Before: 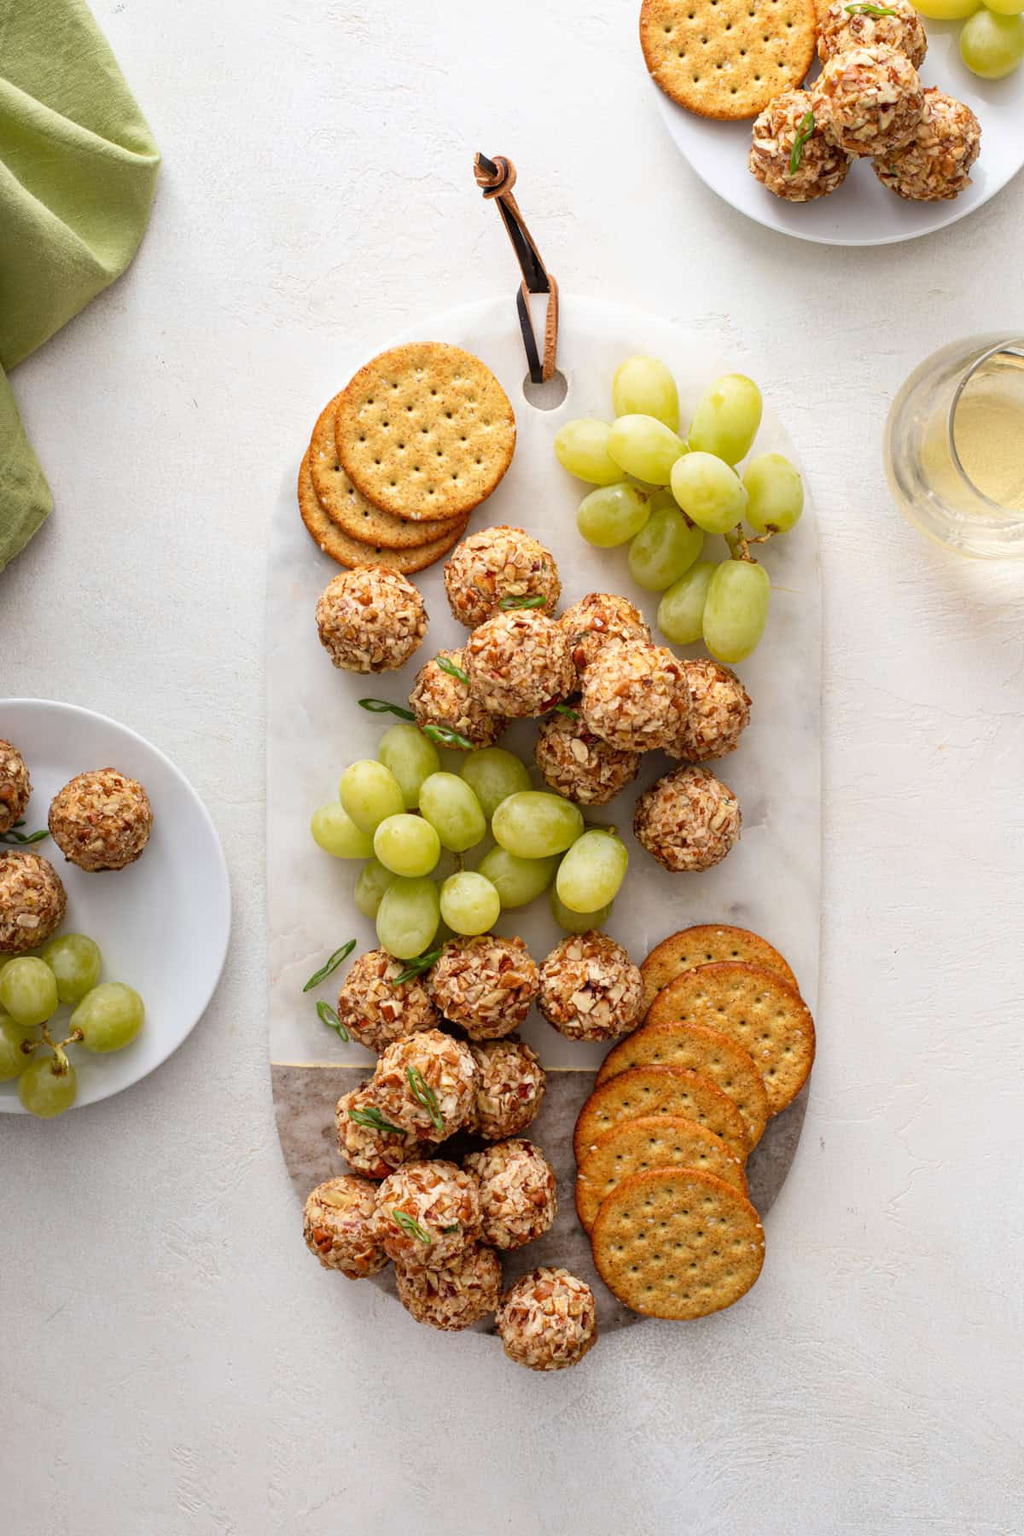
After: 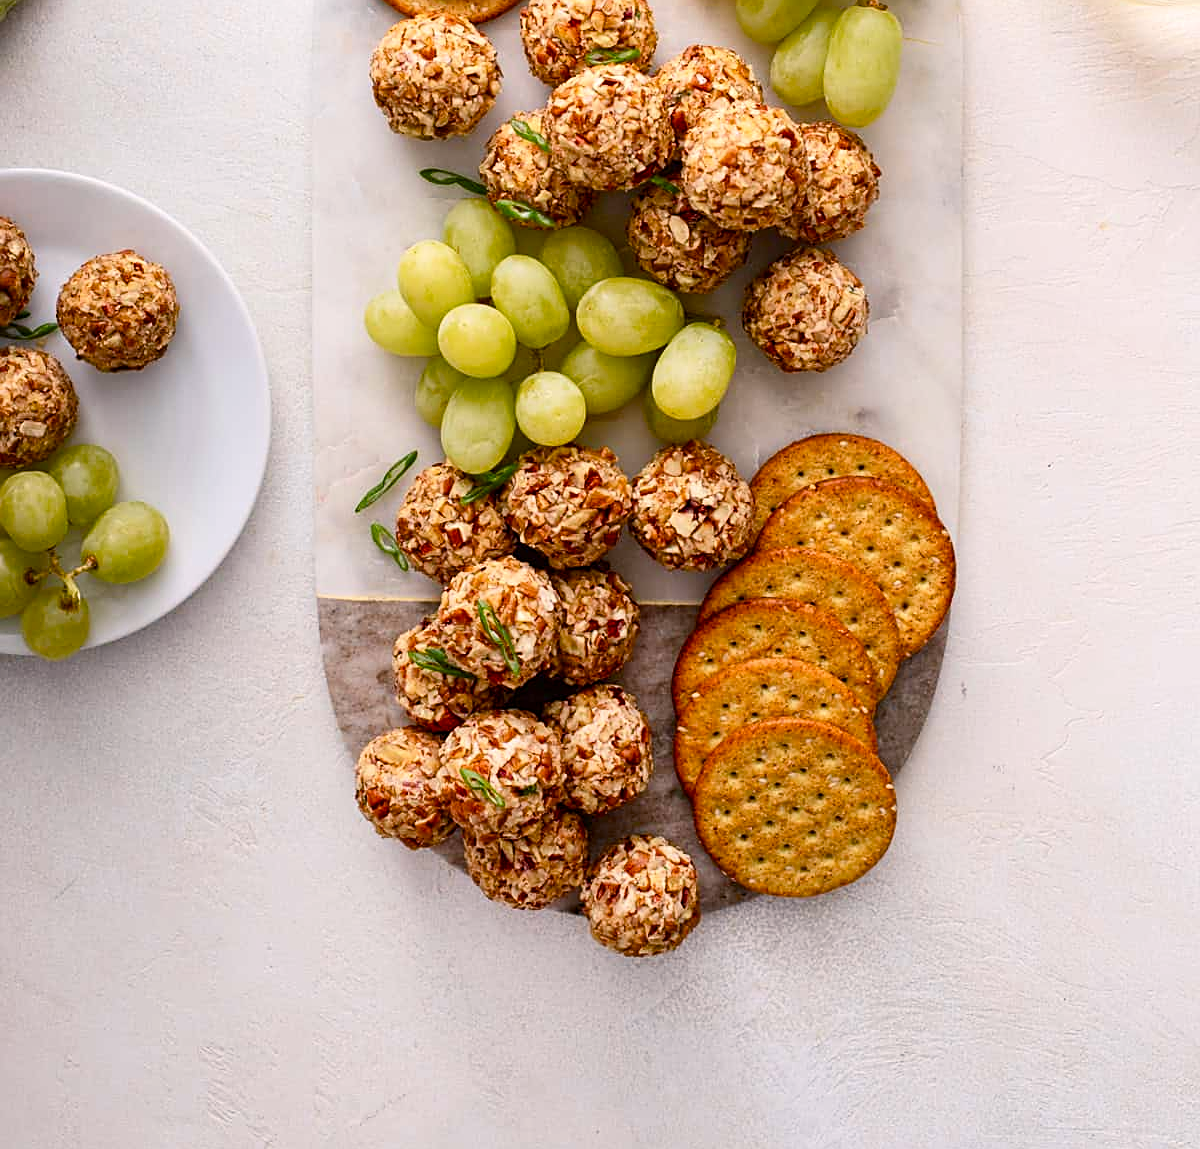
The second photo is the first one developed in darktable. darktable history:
crop and rotate: top 36.121%
color calibration: illuminant as shot in camera, x 0.358, y 0.373, temperature 4628.91 K
contrast brightness saturation: contrast 0.154, brightness -0.008, saturation 0.098
color balance rgb: shadows lift › chroma 0.827%, shadows lift › hue 112.31°, highlights gain › chroma 3.056%, highlights gain › hue 72.11°, perceptual saturation grading › global saturation 20%, perceptual saturation grading › highlights -24.858%, perceptual saturation grading › shadows 25.571%
sharpen: amount 0.494
